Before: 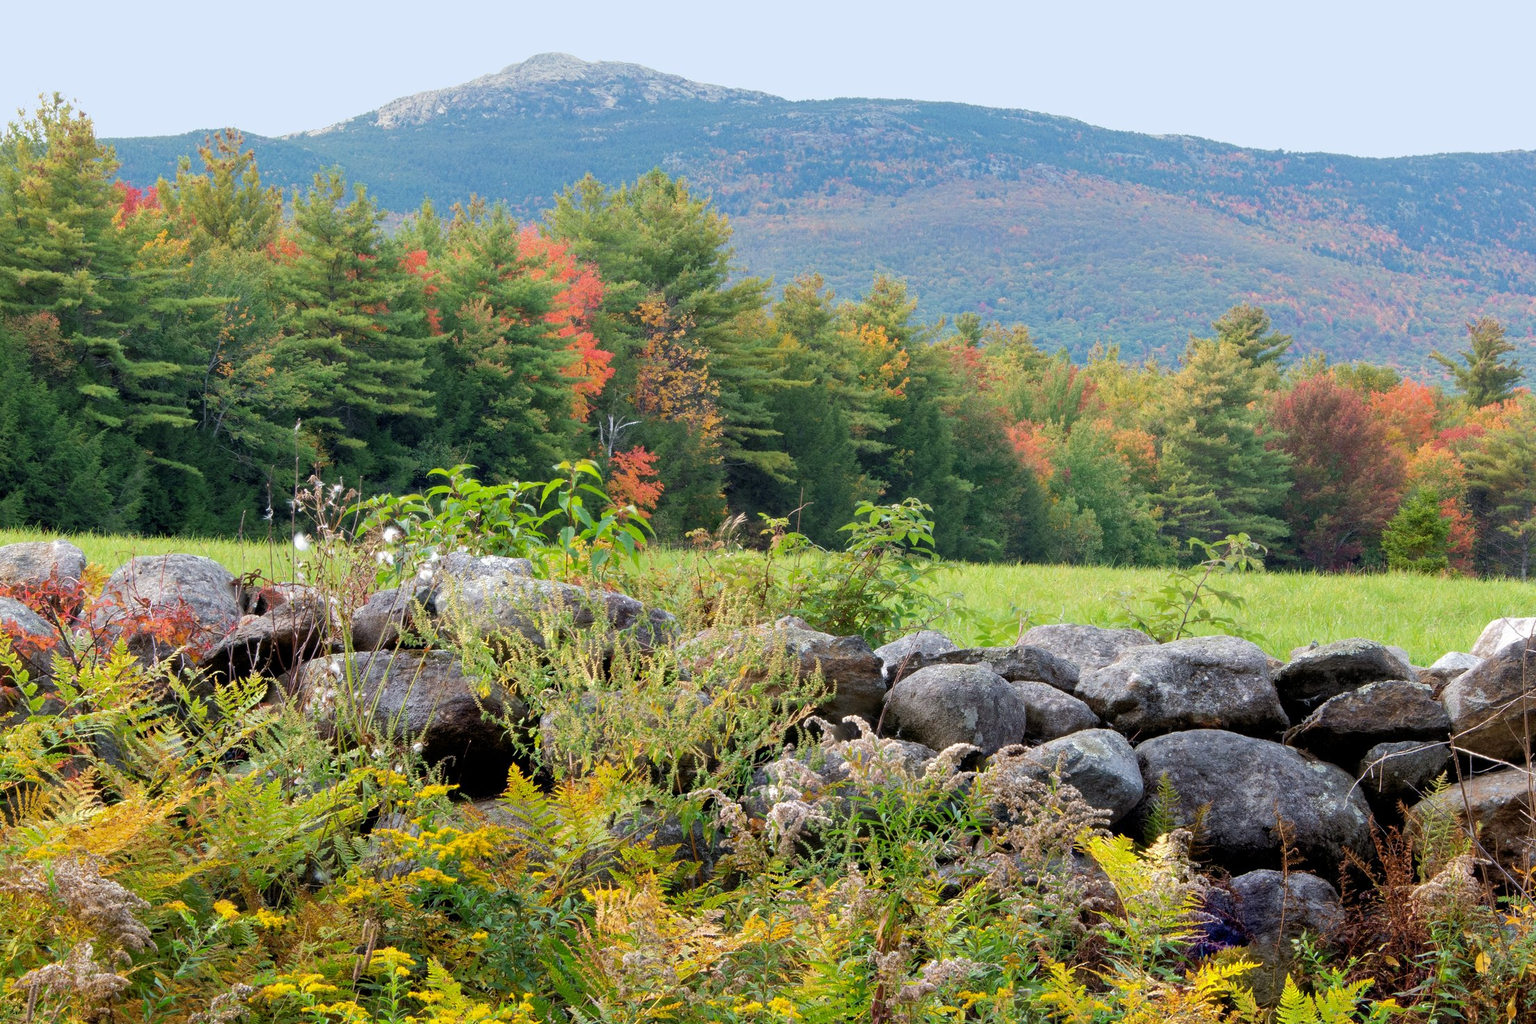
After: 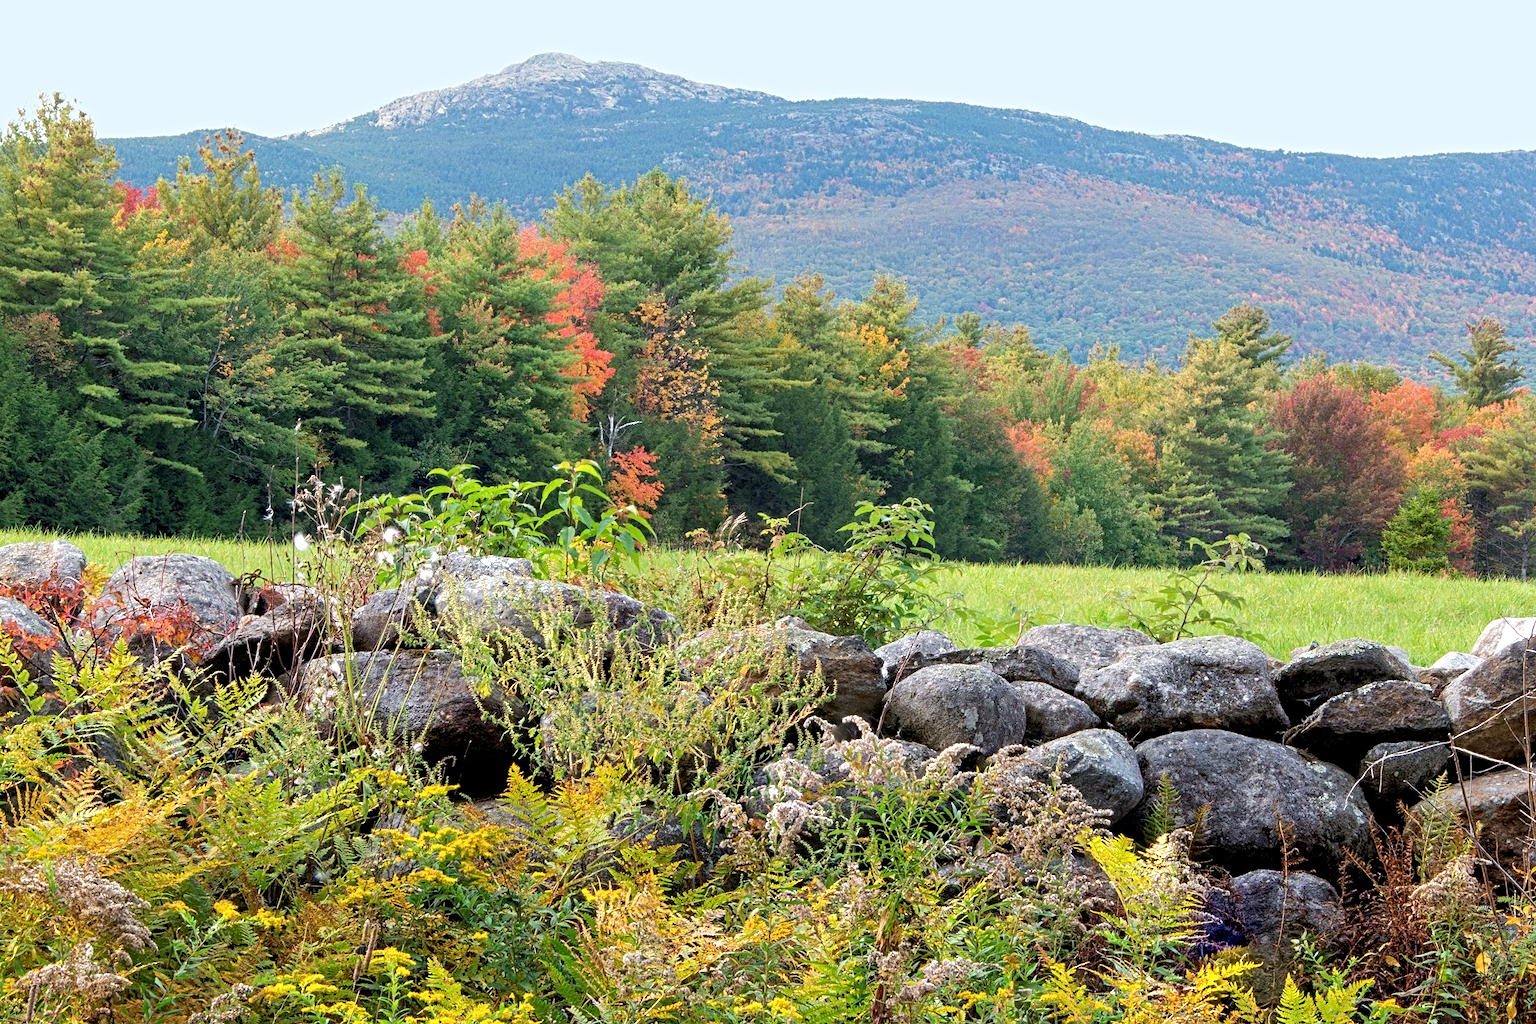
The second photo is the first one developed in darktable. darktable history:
exposure: exposure 0.207 EV, compensate highlight preservation false
contrast equalizer: y [[0.5, 0.5, 0.5, 0.539, 0.64, 0.611], [0.5 ×6], [0.5 ×6], [0 ×6], [0 ×6]]
